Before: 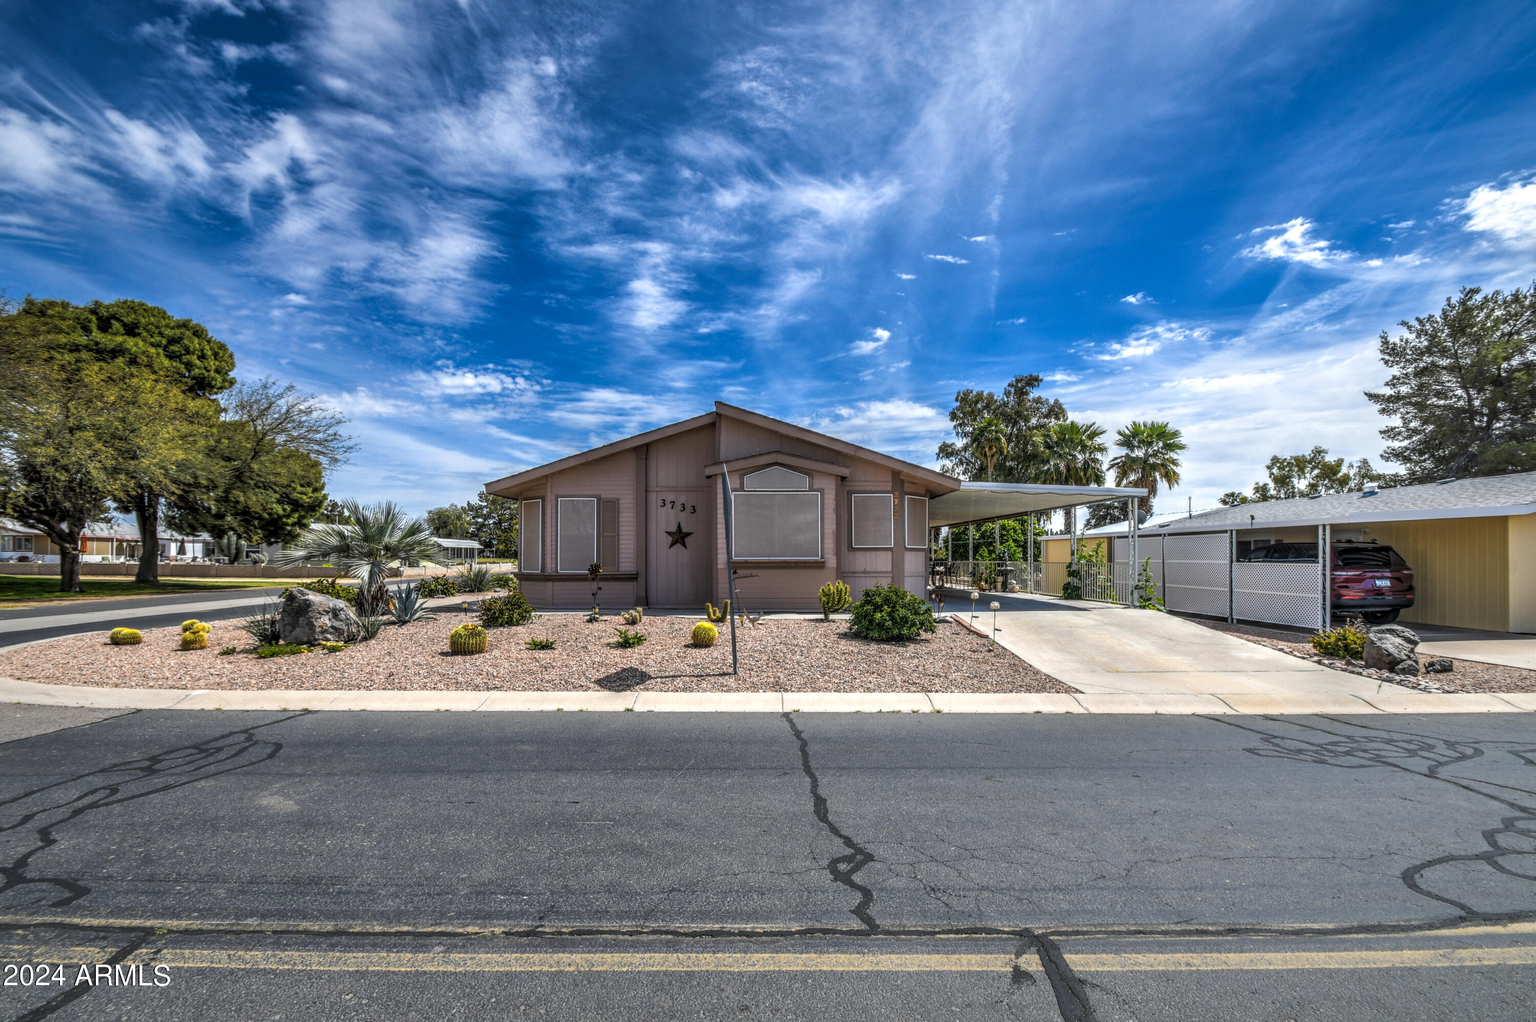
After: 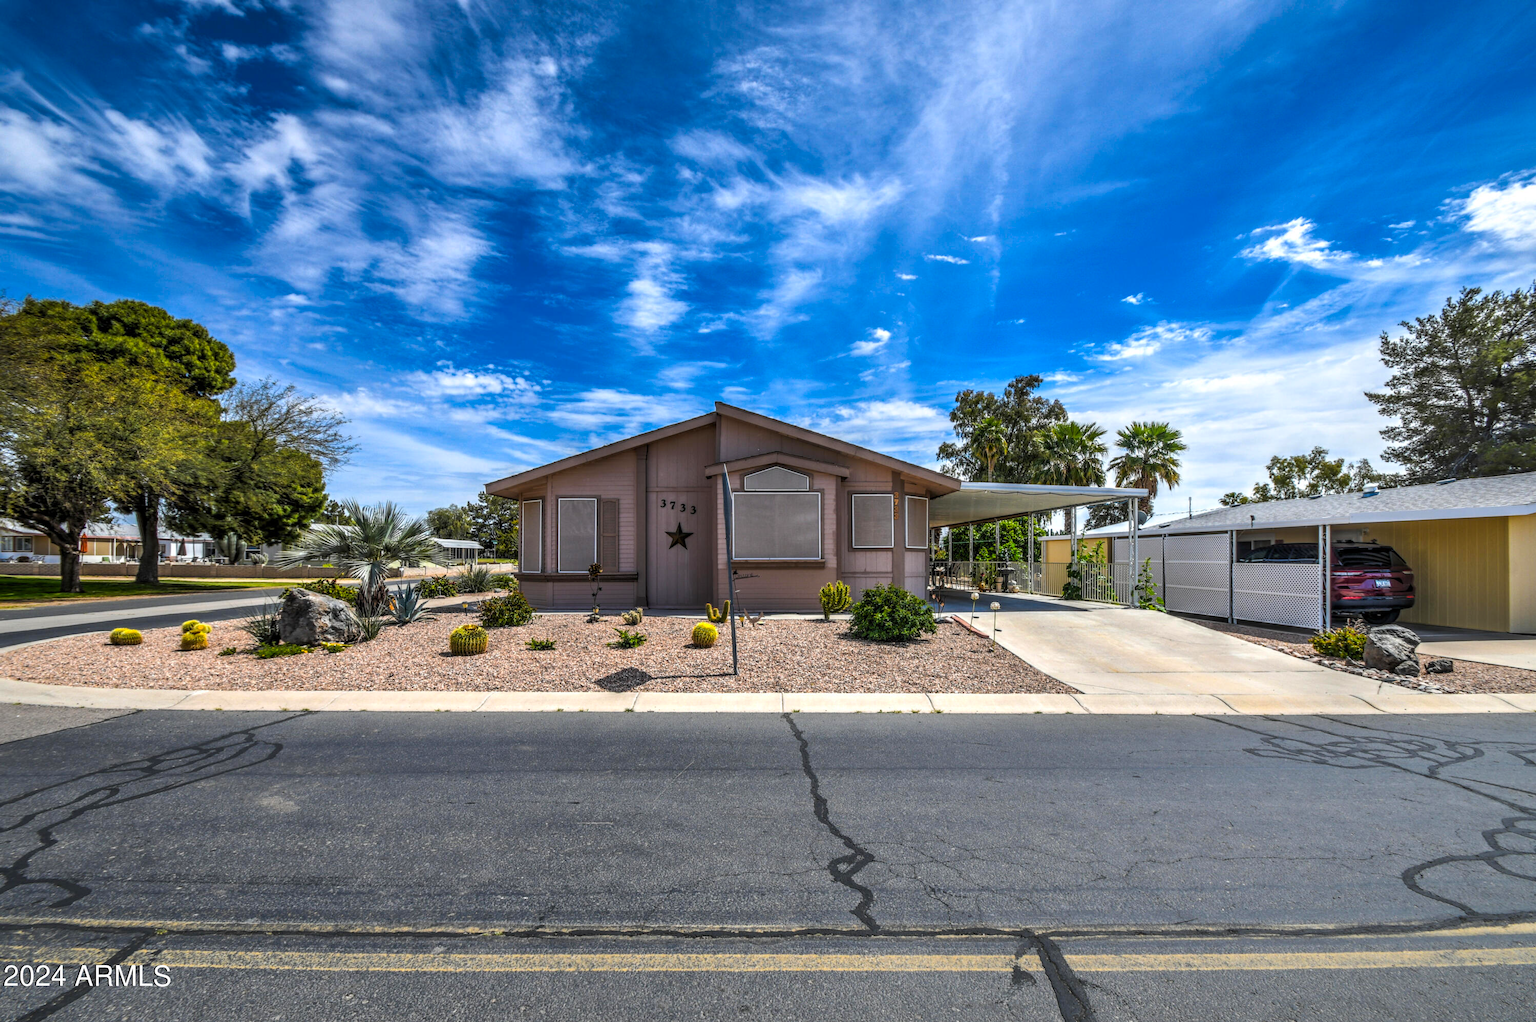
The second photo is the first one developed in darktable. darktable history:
contrast brightness saturation: contrast 0.09, saturation 0.272
